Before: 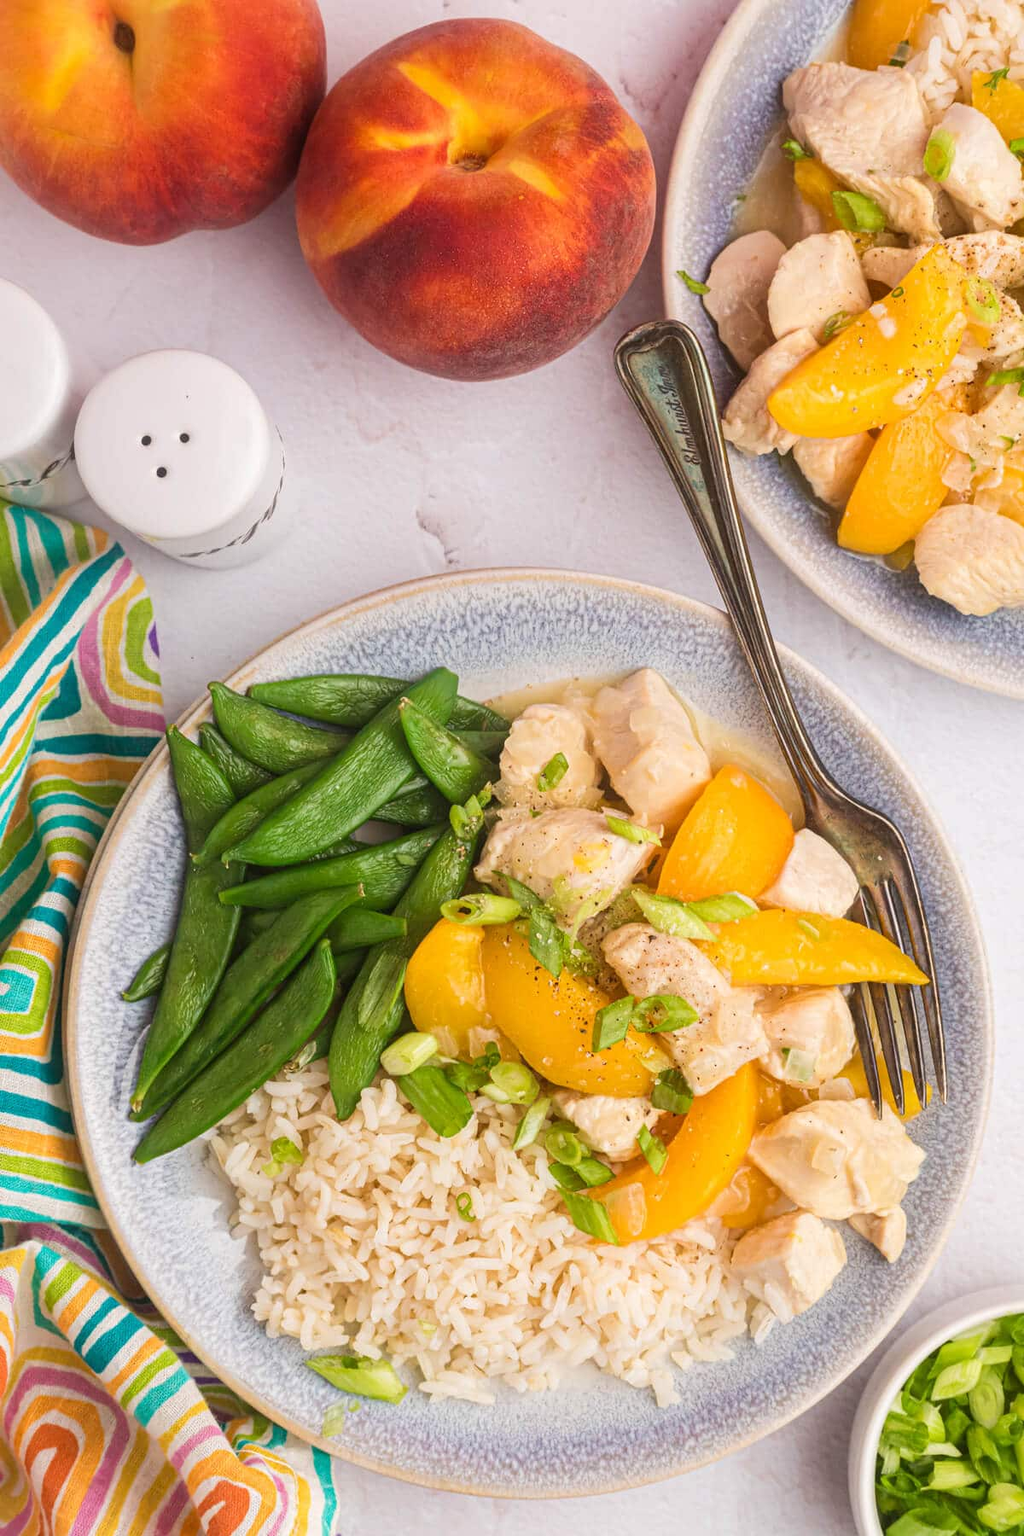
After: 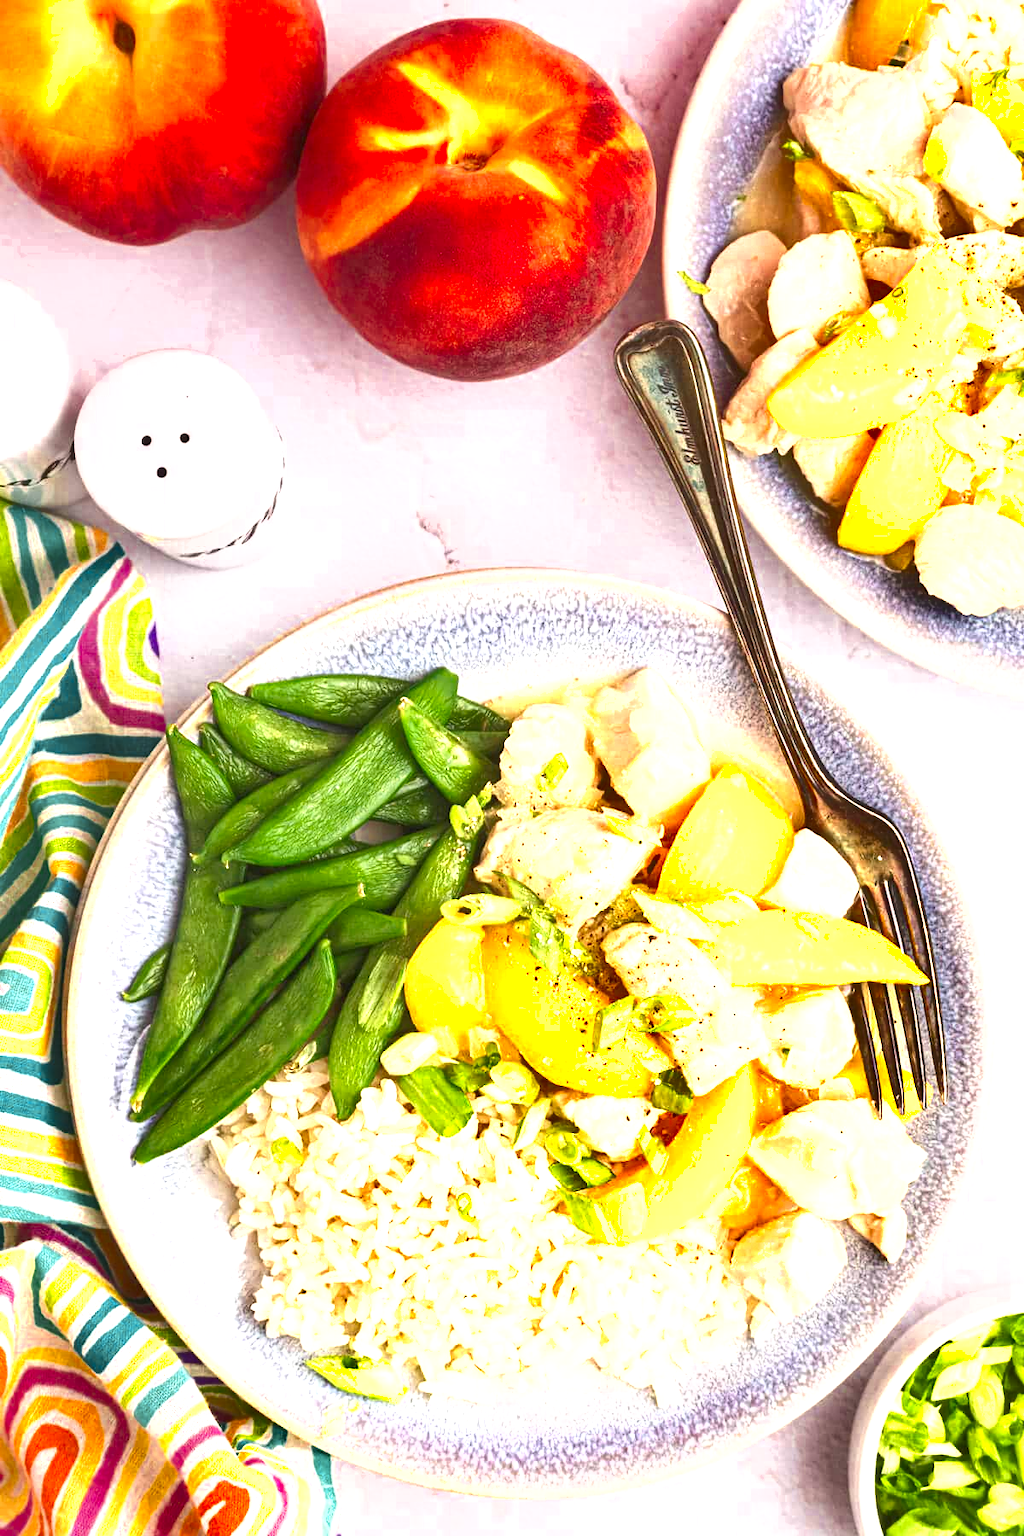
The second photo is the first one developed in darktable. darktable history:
color zones: curves: ch0 [(0.004, 0.305) (0.261, 0.623) (0.389, 0.399) (0.708, 0.571) (0.947, 0.34)]; ch1 [(0.025, 0.645) (0.229, 0.584) (0.326, 0.551) (0.484, 0.262) (0.757, 0.643)]
shadows and highlights: shadows 49, highlights -41, soften with gaussian
exposure: exposure 1 EV, compensate highlight preservation false
